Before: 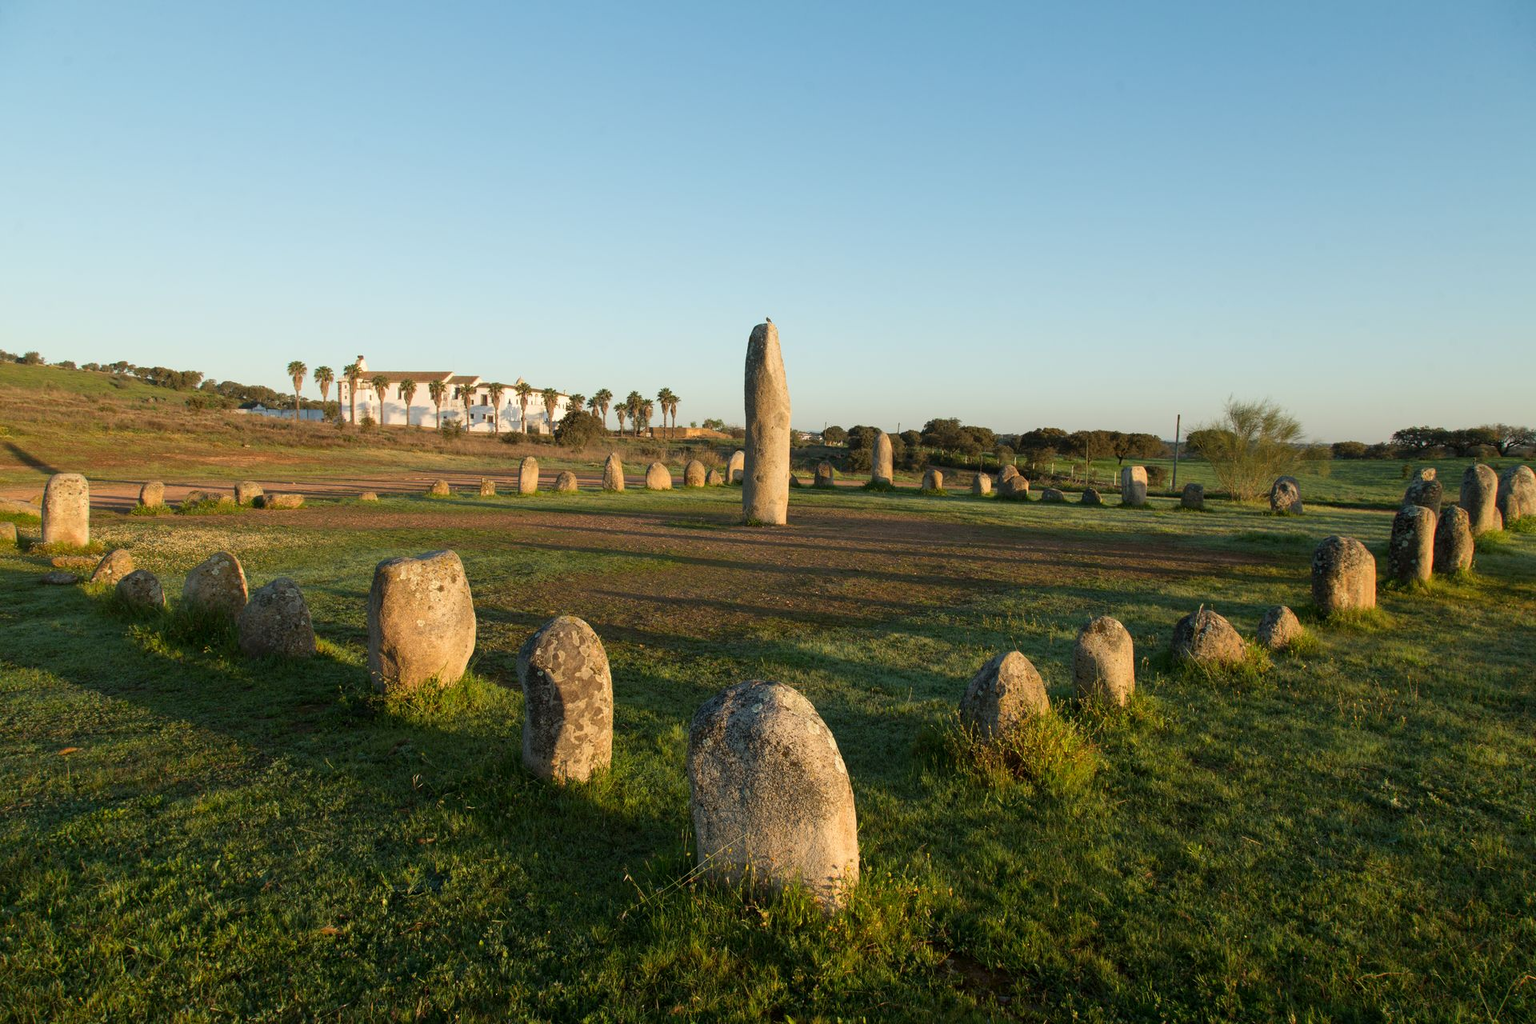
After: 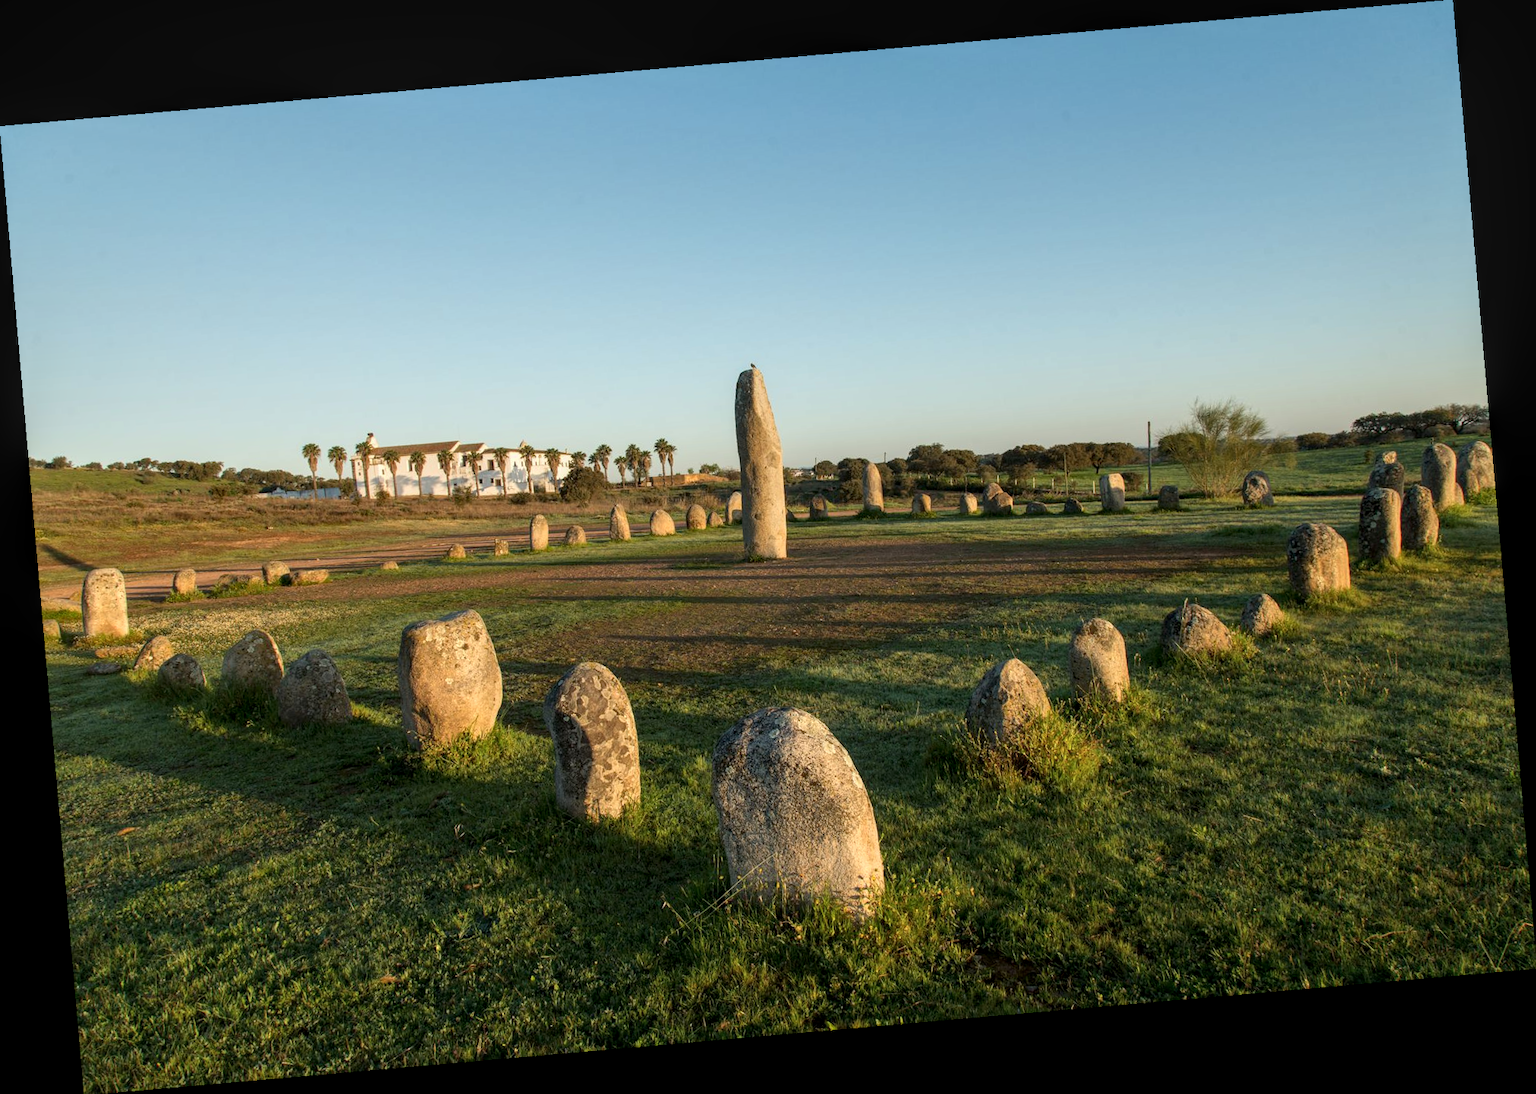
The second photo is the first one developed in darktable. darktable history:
local contrast: detail 130%
rotate and perspective: rotation -4.98°, automatic cropping off
